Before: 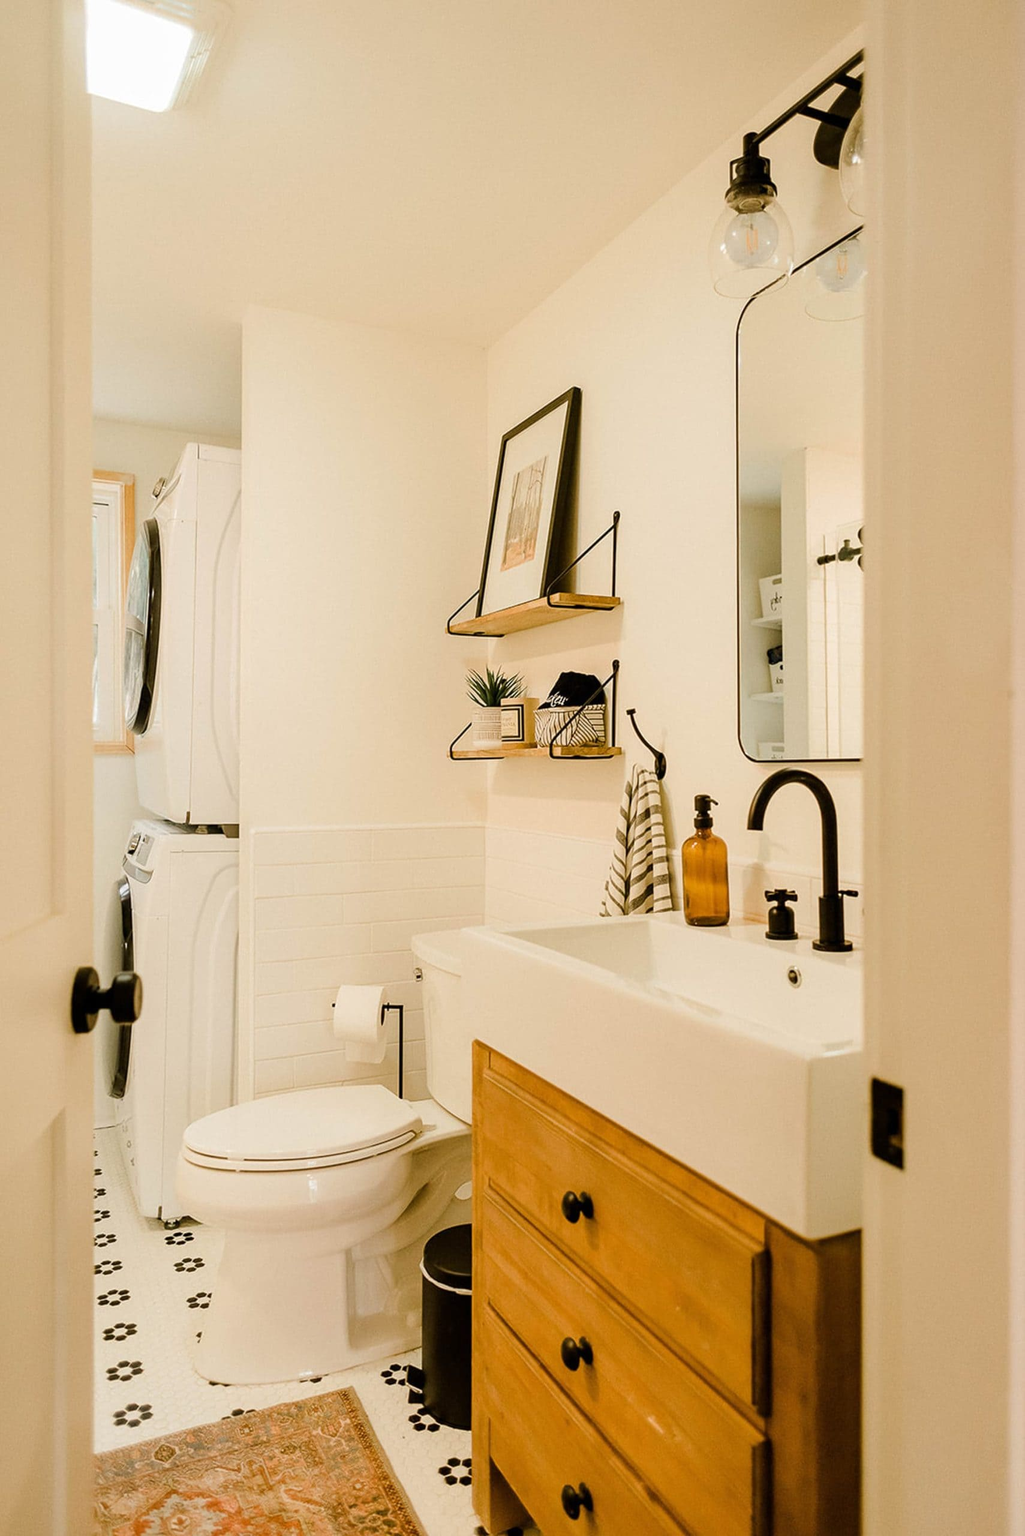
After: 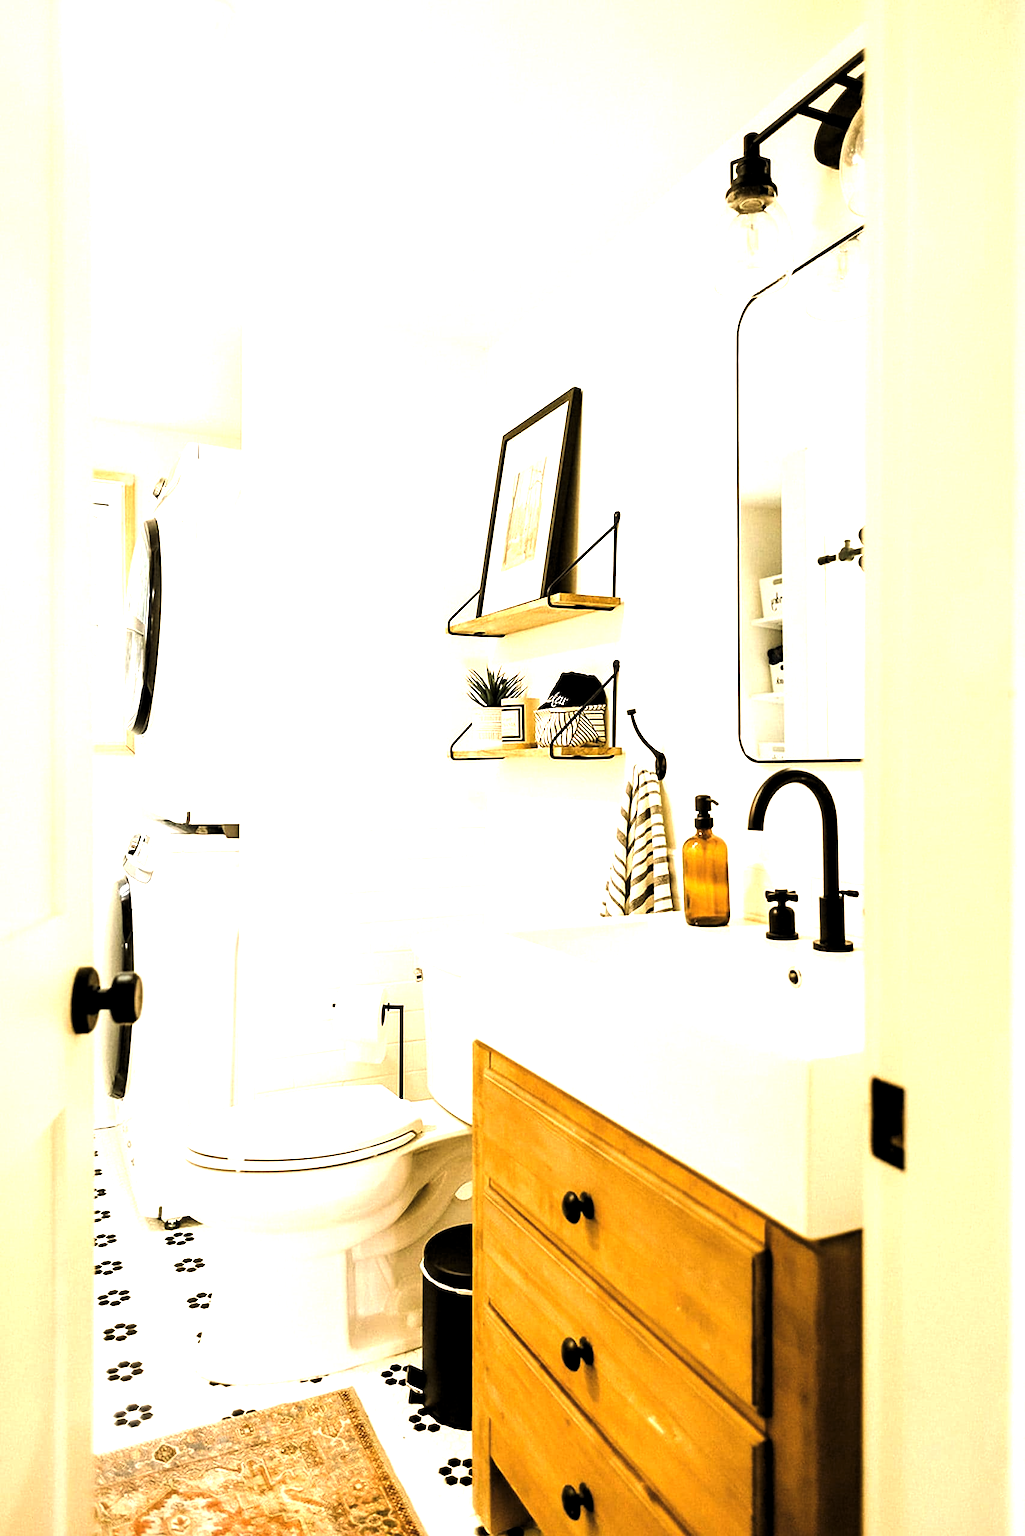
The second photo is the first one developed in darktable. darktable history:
levels: levels [0.101, 0.578, 0.953]
exposure: exposure 1.16 EV, compensate exposure bias true, compensate highlight preservation false
